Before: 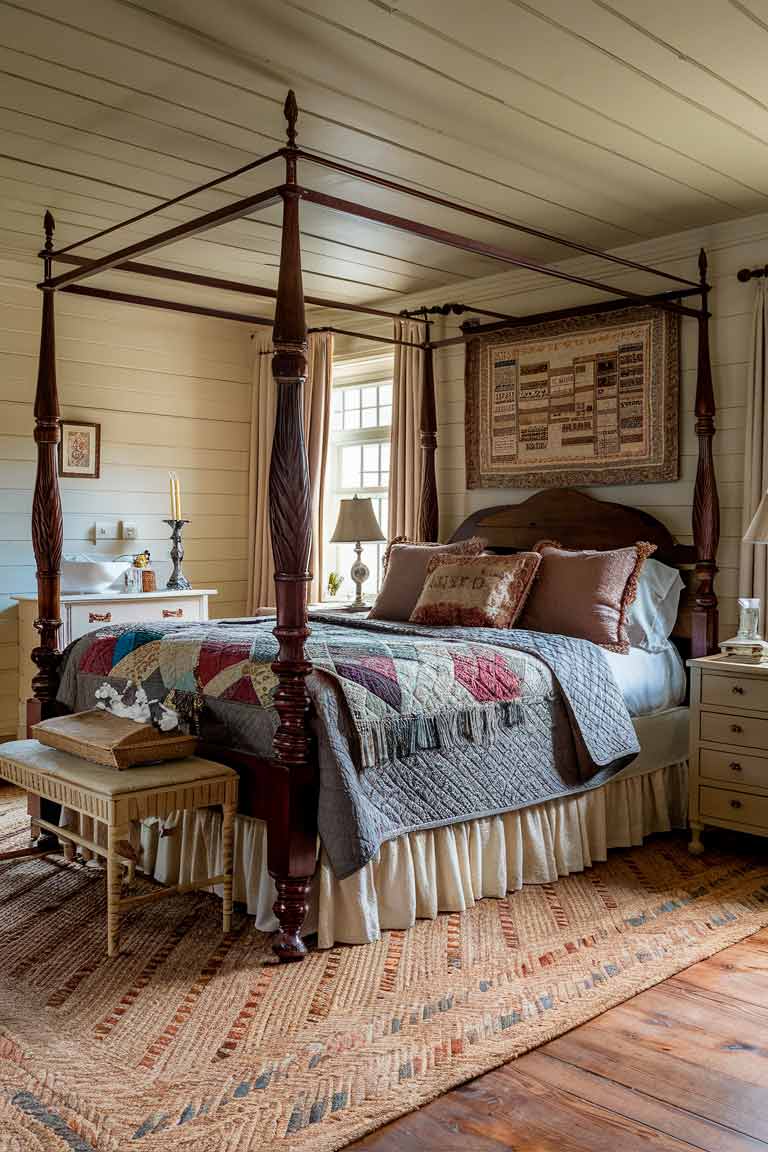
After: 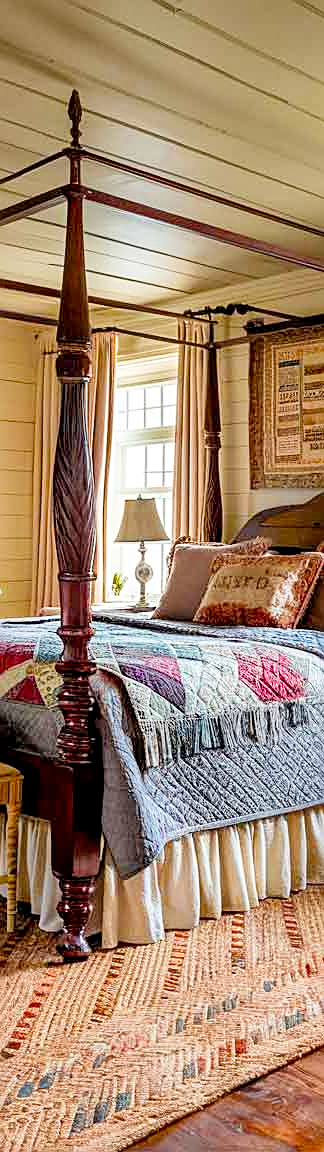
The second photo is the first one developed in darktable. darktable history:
tone equalizer: on, module defaults
local contrast: highlights 106%, shadows 100%, detail 119%, midtone range 0.2
exposure: exposure 1.204 EV, compensate exposure bias true, compensate highlight preservation false
filmic rgb: black relative exposure -8.89 EV, white relative exposure 4.99 EV, target black luminance 0%, hardness 3.79, latitude 66.7%, contrast 0.818, highlights saturation mix 10.61%, shadows ↔ highlights balance 20.38%, color science v4 (2020)
sharpen: on, module defaults
crop: left 28.198%, right 29.547%
shadows and highlights: white point adjustment 0.127, highlights -70.65, soften with gaussian
levels: levels [0, 0.476, 0.951]
